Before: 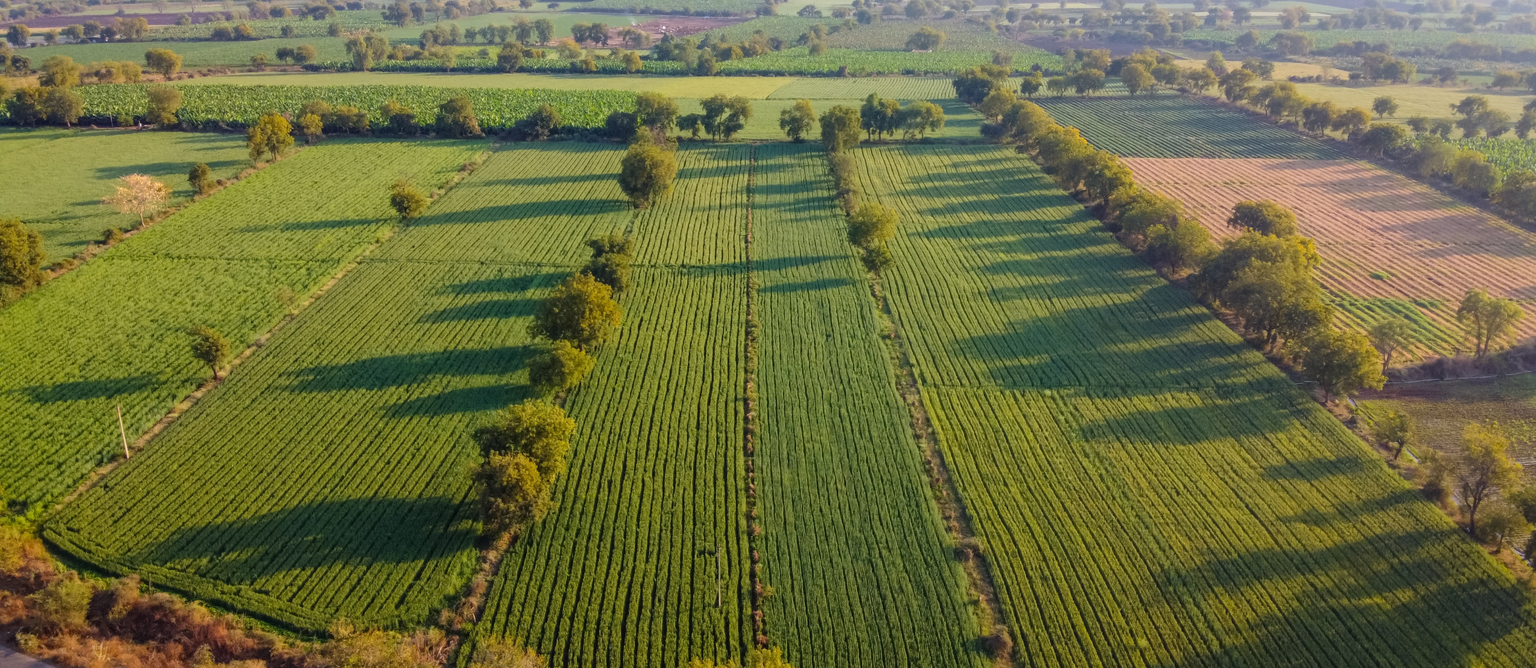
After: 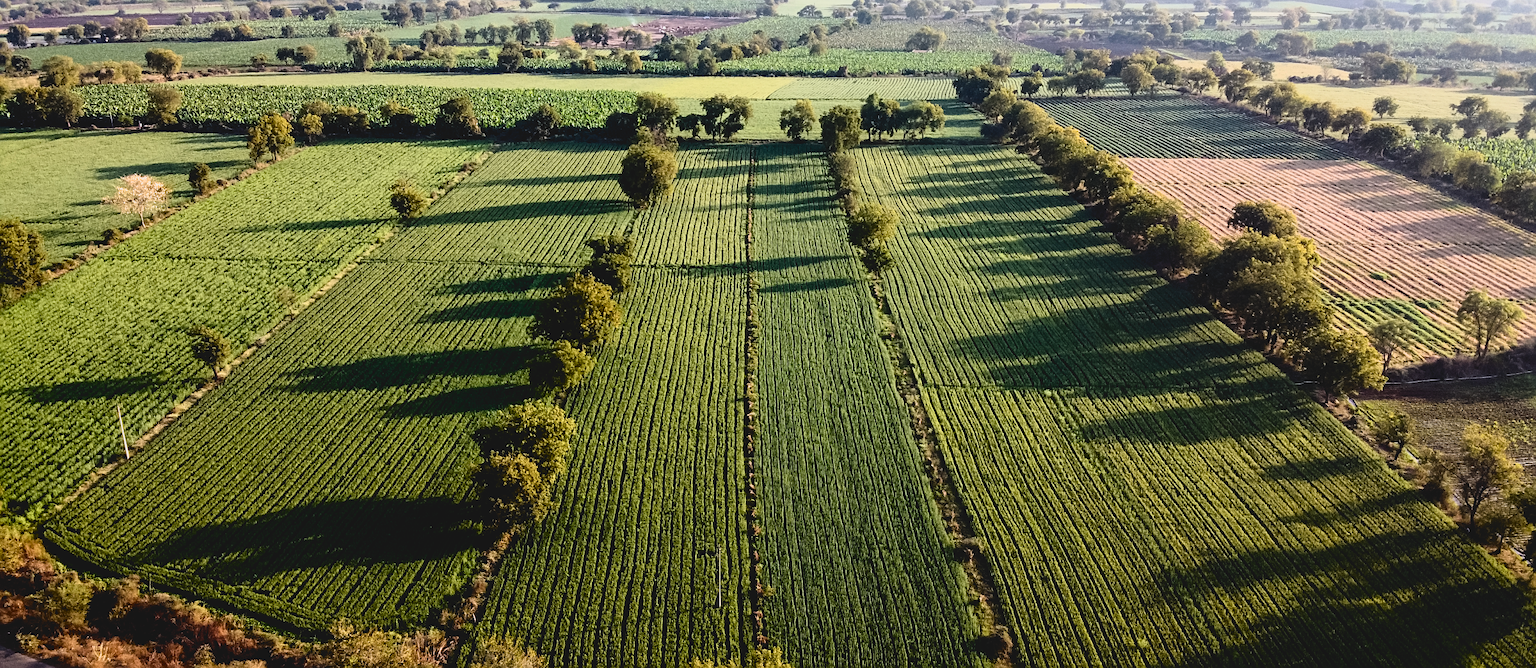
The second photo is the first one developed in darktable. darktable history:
tone curve: curves: ch0 [(0, 0.072) (0.249, 0.176) (0.518, 0.489) (0.832, 0.854) (1, 0.948)], color space Lab, independent channels
sharpen: on, module defaults
filmic rgb: black relative exposure -3.63 EV, white relative exposure 2.11 EV, threshold 2.94 EV, hardness 3.63, enable highlight reconstruction true
